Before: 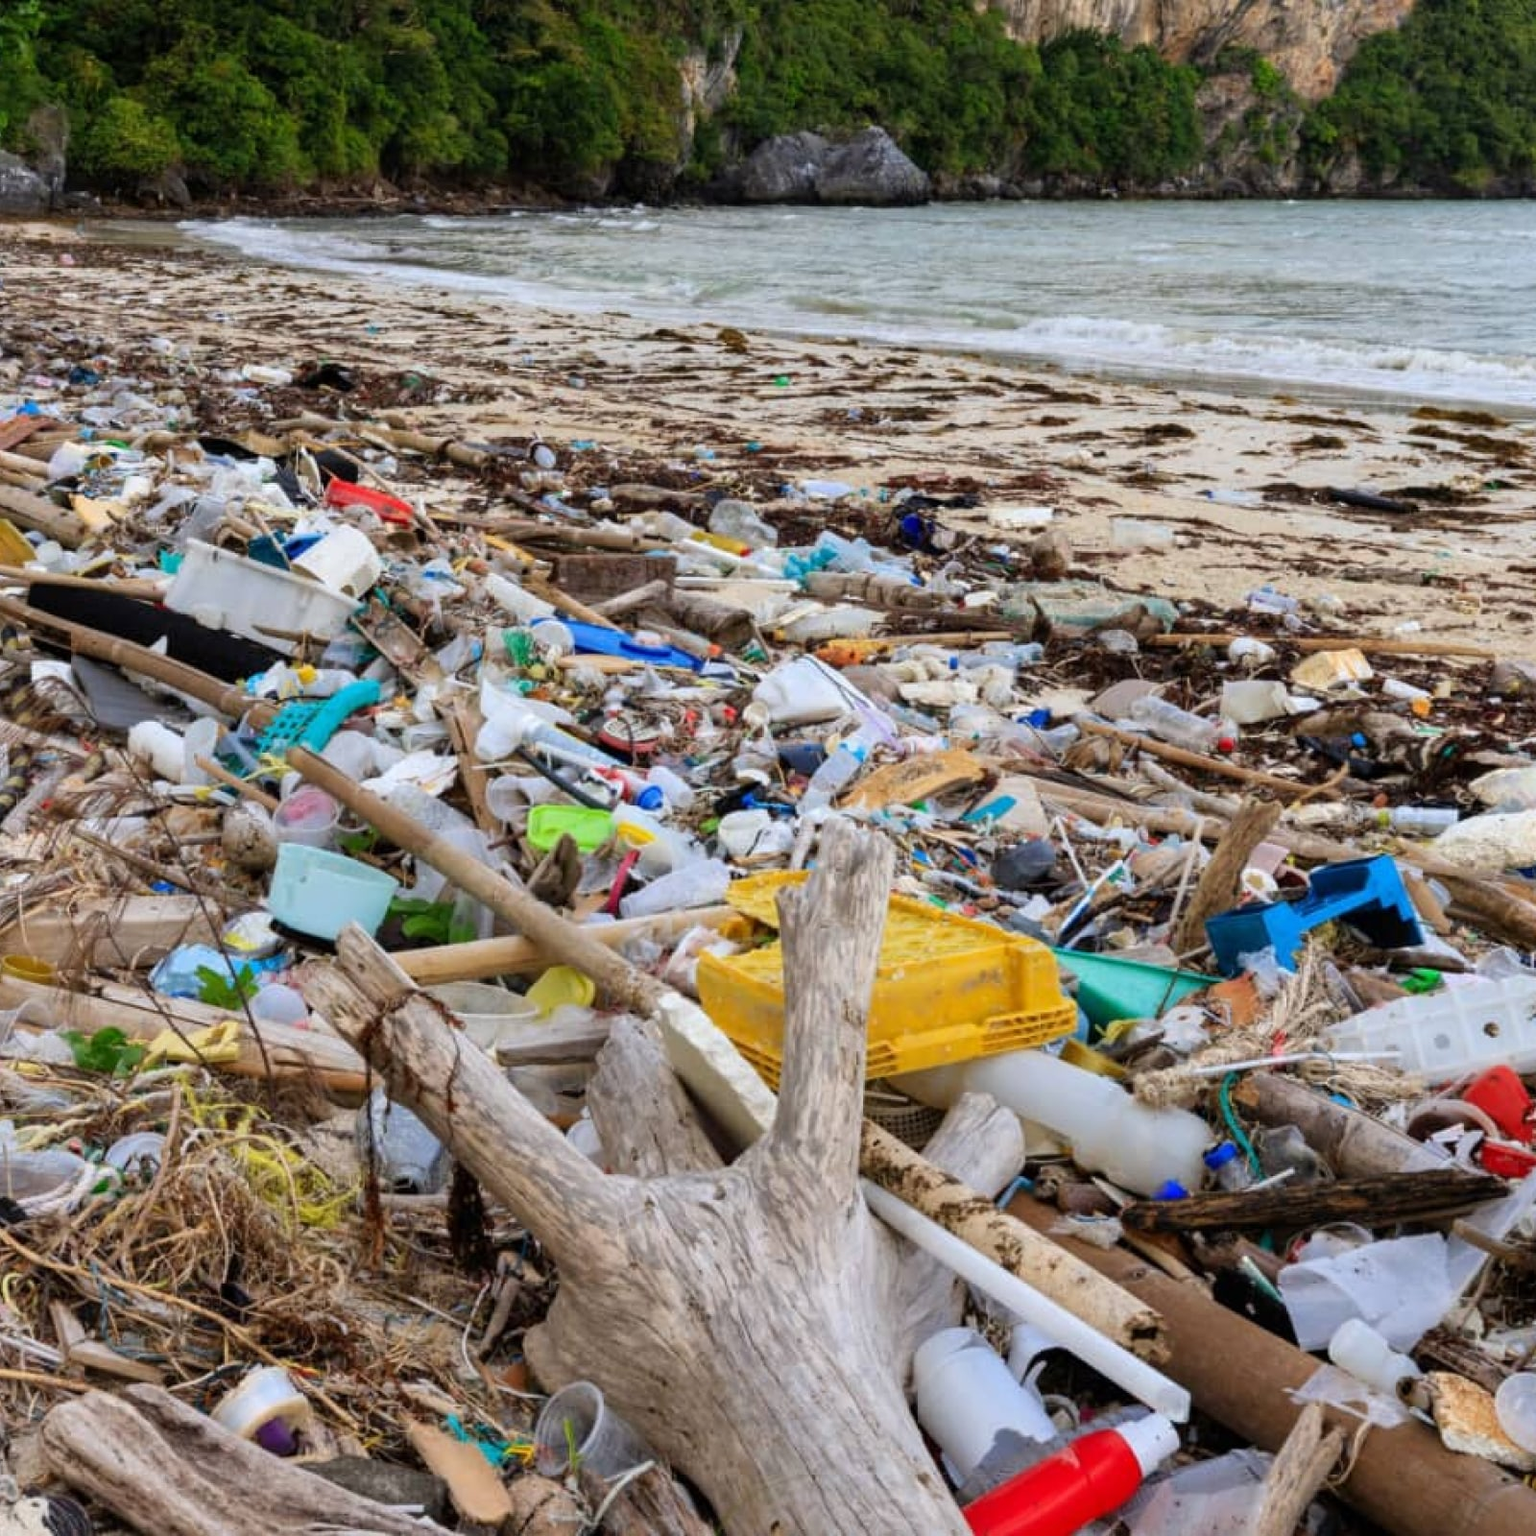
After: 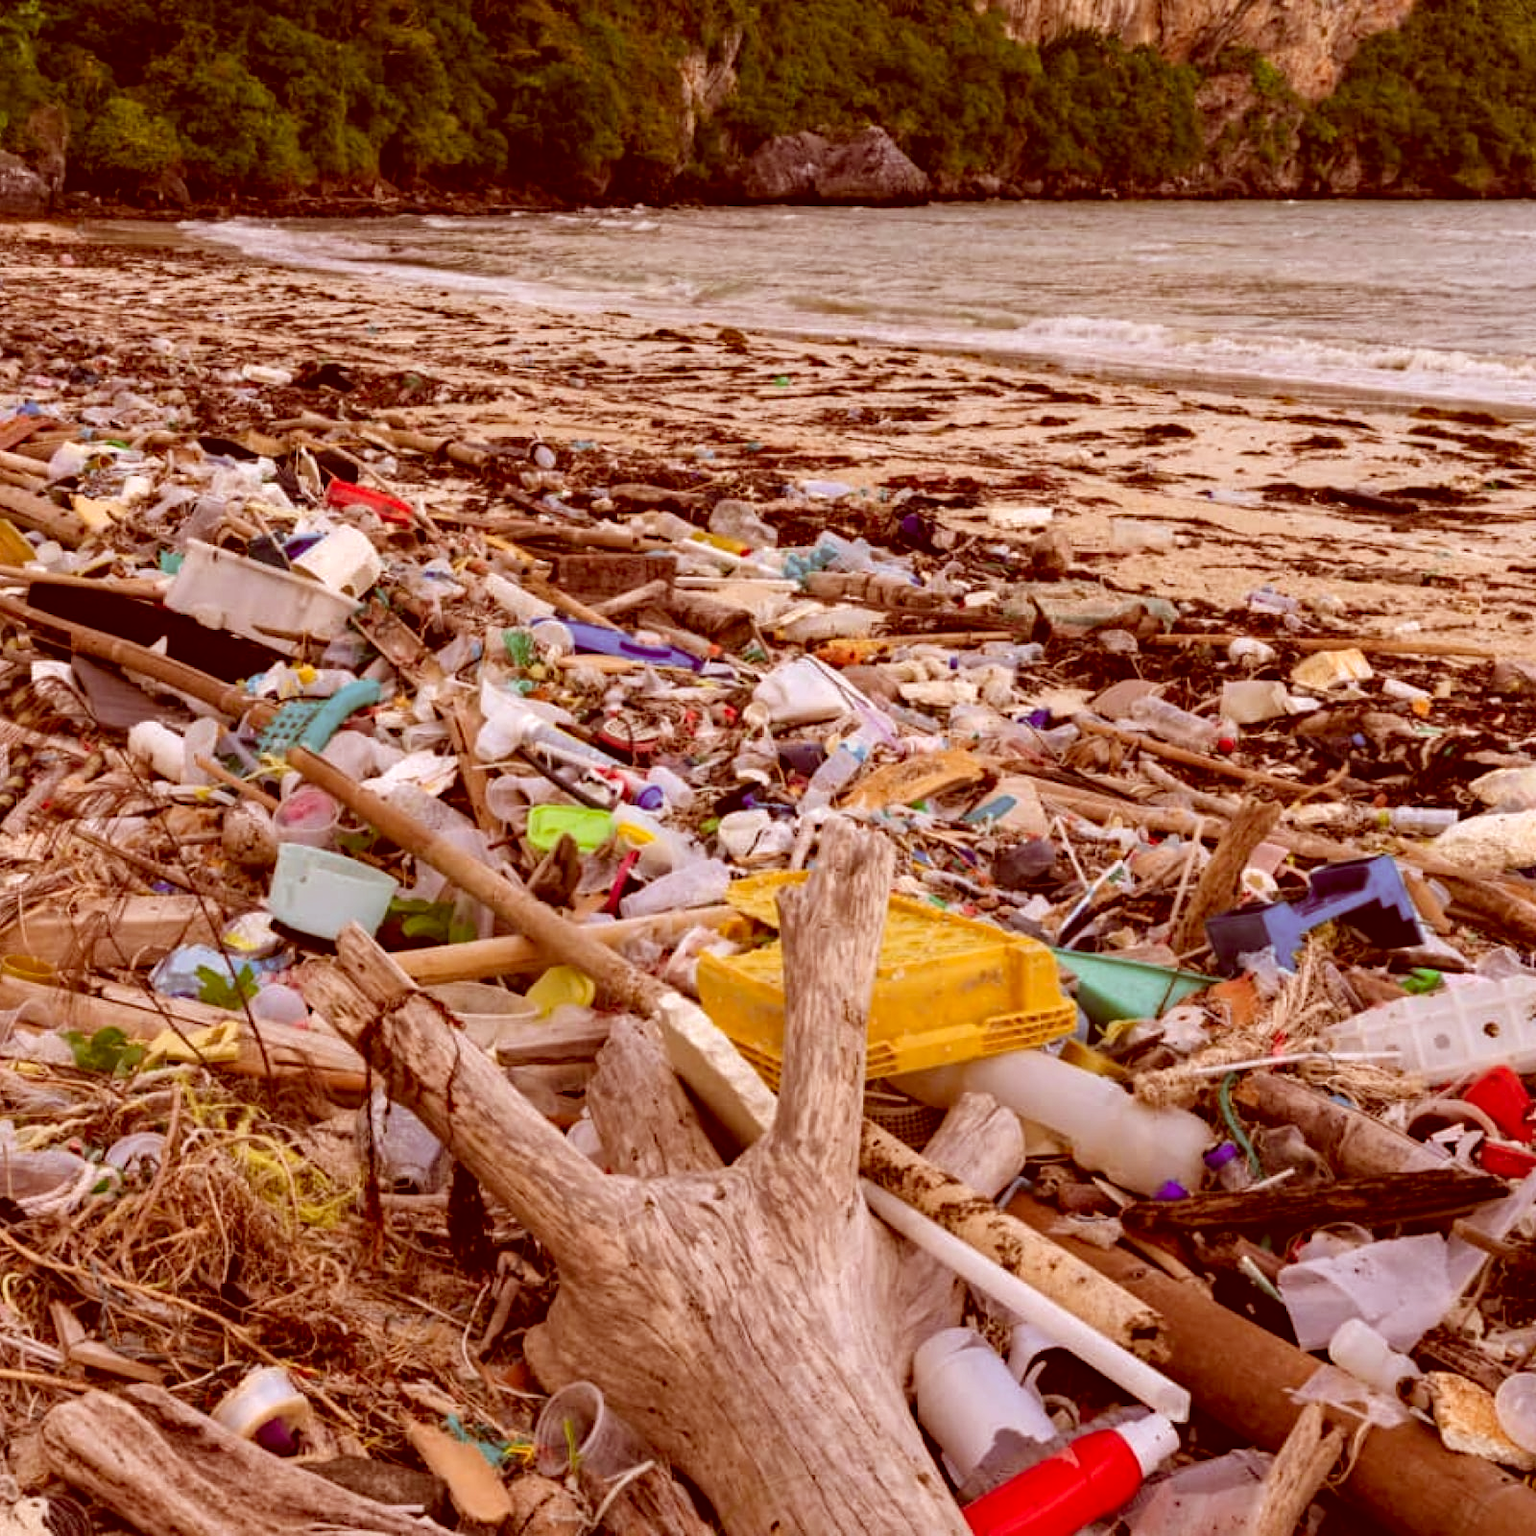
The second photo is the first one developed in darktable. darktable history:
haze removal: strength 0.29, distance 0.25, compatibility mode true, adaptive false
color correction: highlights a* 9.03, highlights b* 8.71, shadows a* 40, shadows b* 40, saturation 0.8
